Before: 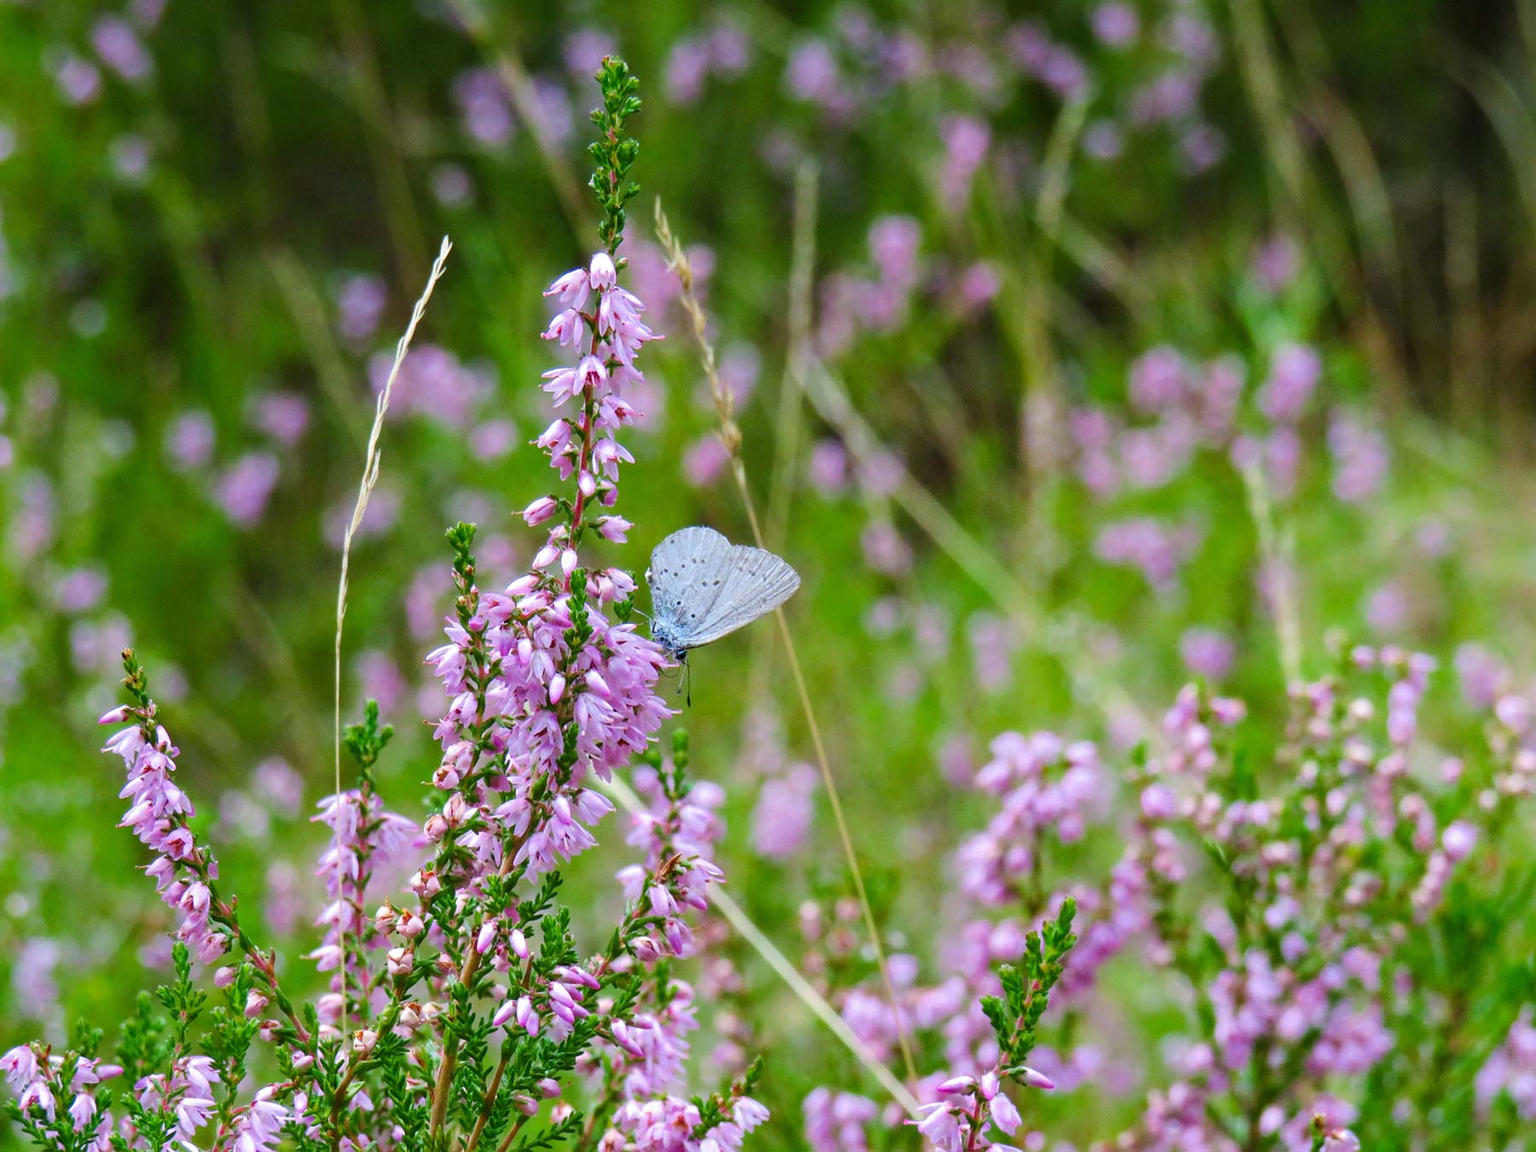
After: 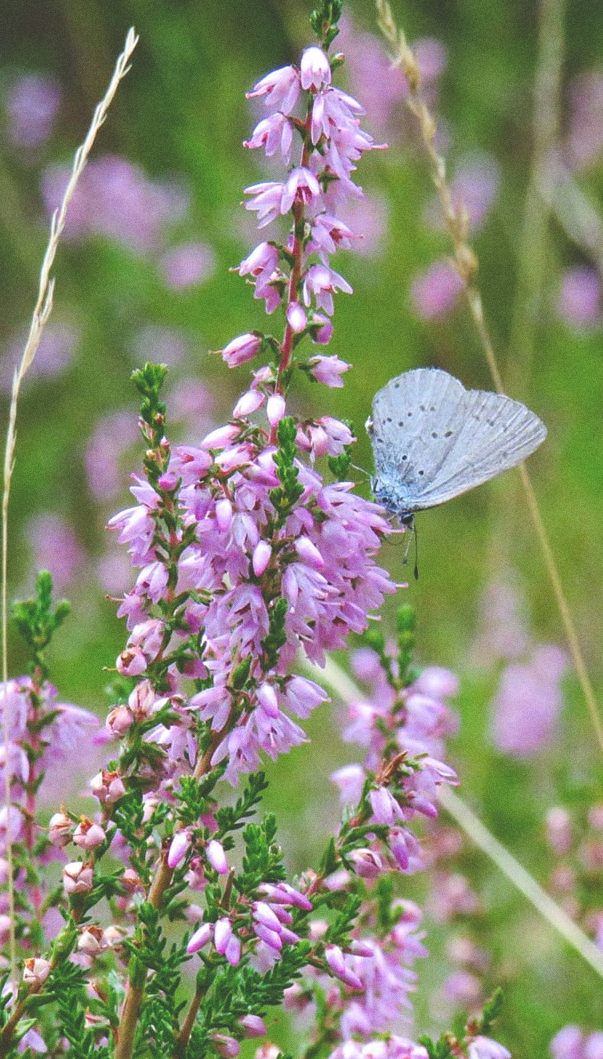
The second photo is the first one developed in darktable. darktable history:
crop and rotate: left 21.77%, top 18.528%, right 44.676%, bottom 2.997%
exposure: black level correction -0.03, compensate highlight preservation false
grain: coarseness 0.09 ISO
